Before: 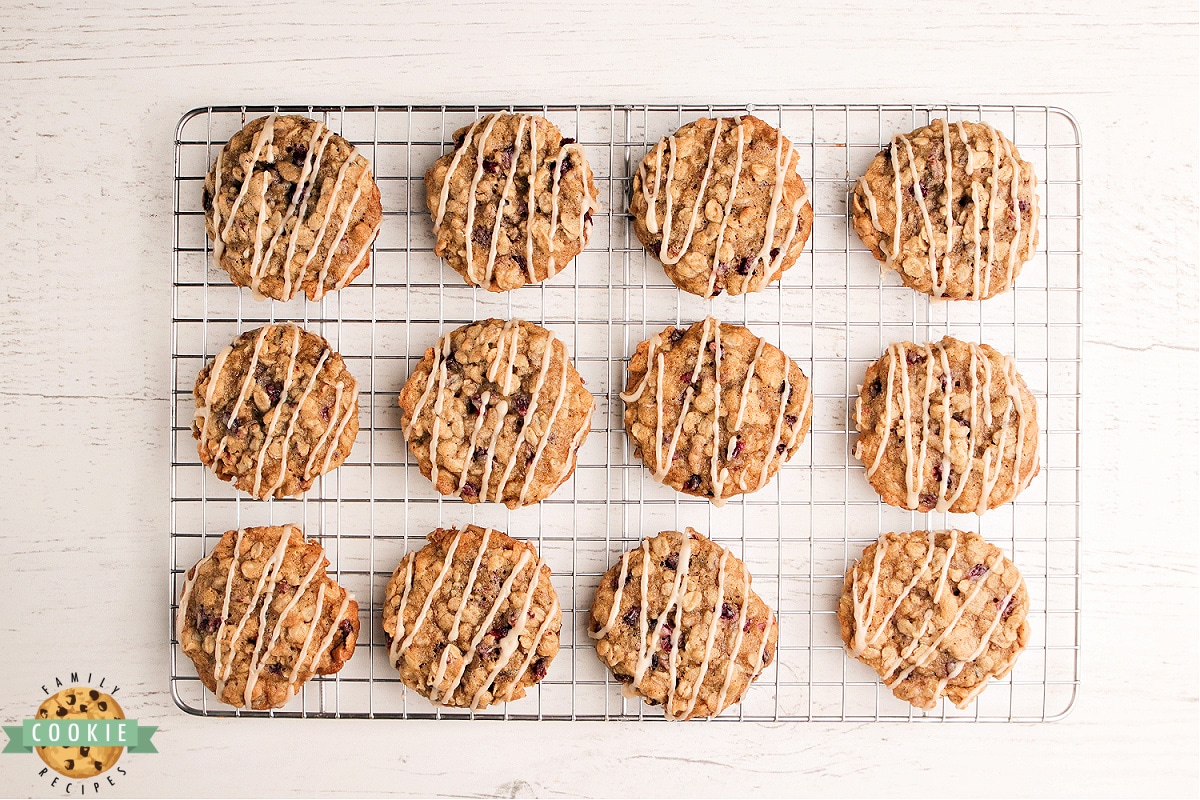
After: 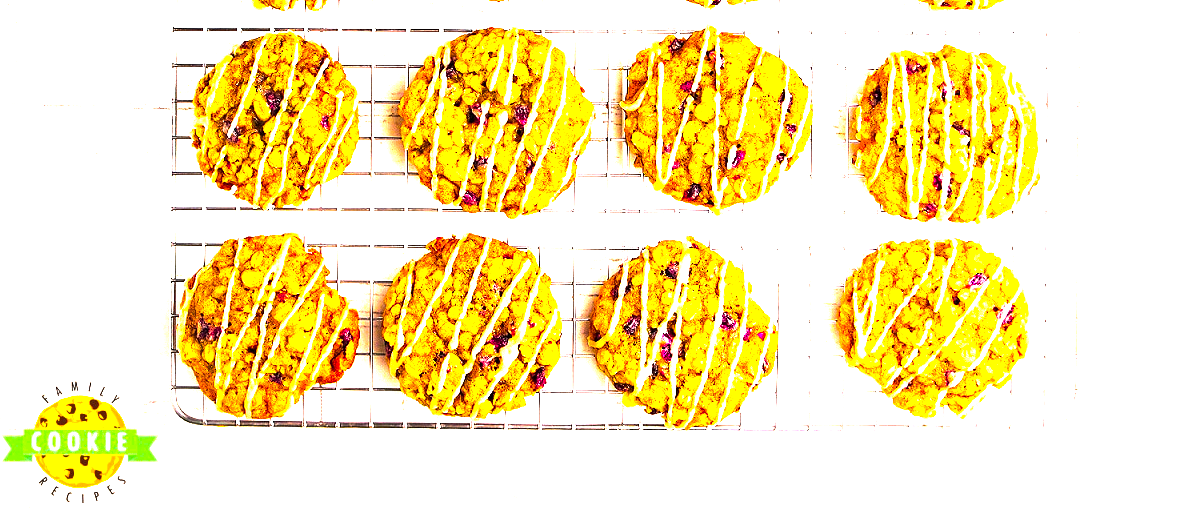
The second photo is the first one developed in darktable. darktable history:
exposure: exposure 0.722 EV, compensate highlight preservation false
color balance rgb: linear chroma grading › highlights 100%, linear chroma grading › global chroma 23.41%, perceptual saturation grading › global saturation 35.38%, hue shift -10.68°, perceptual brilliance grading › highlights 47.25%, perceptual brilliance grading › mid-tones 22.2%, perceptual brilliance grading › shadows -5.93%
crop and rotate: top 36.435%
